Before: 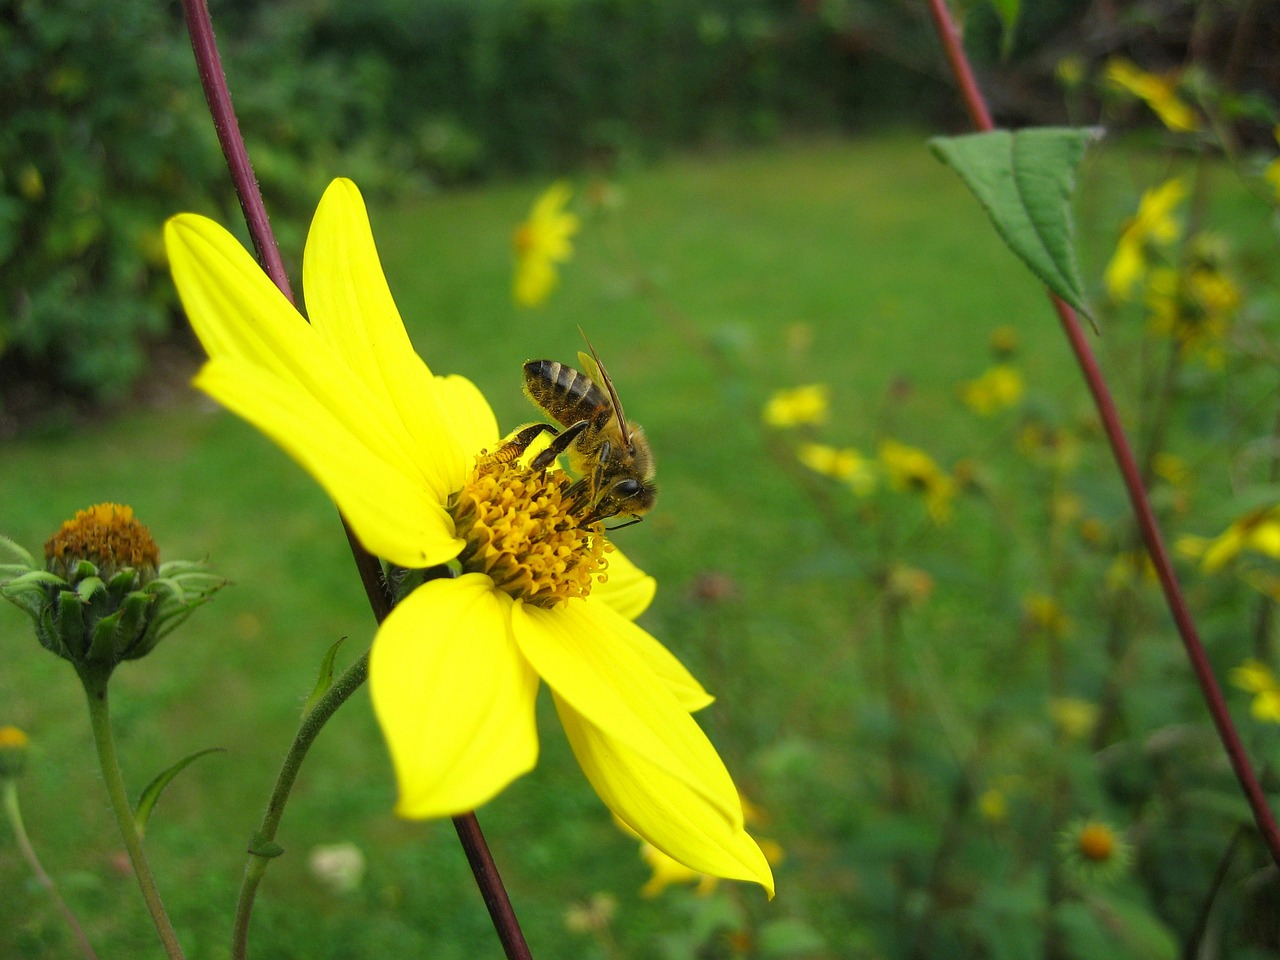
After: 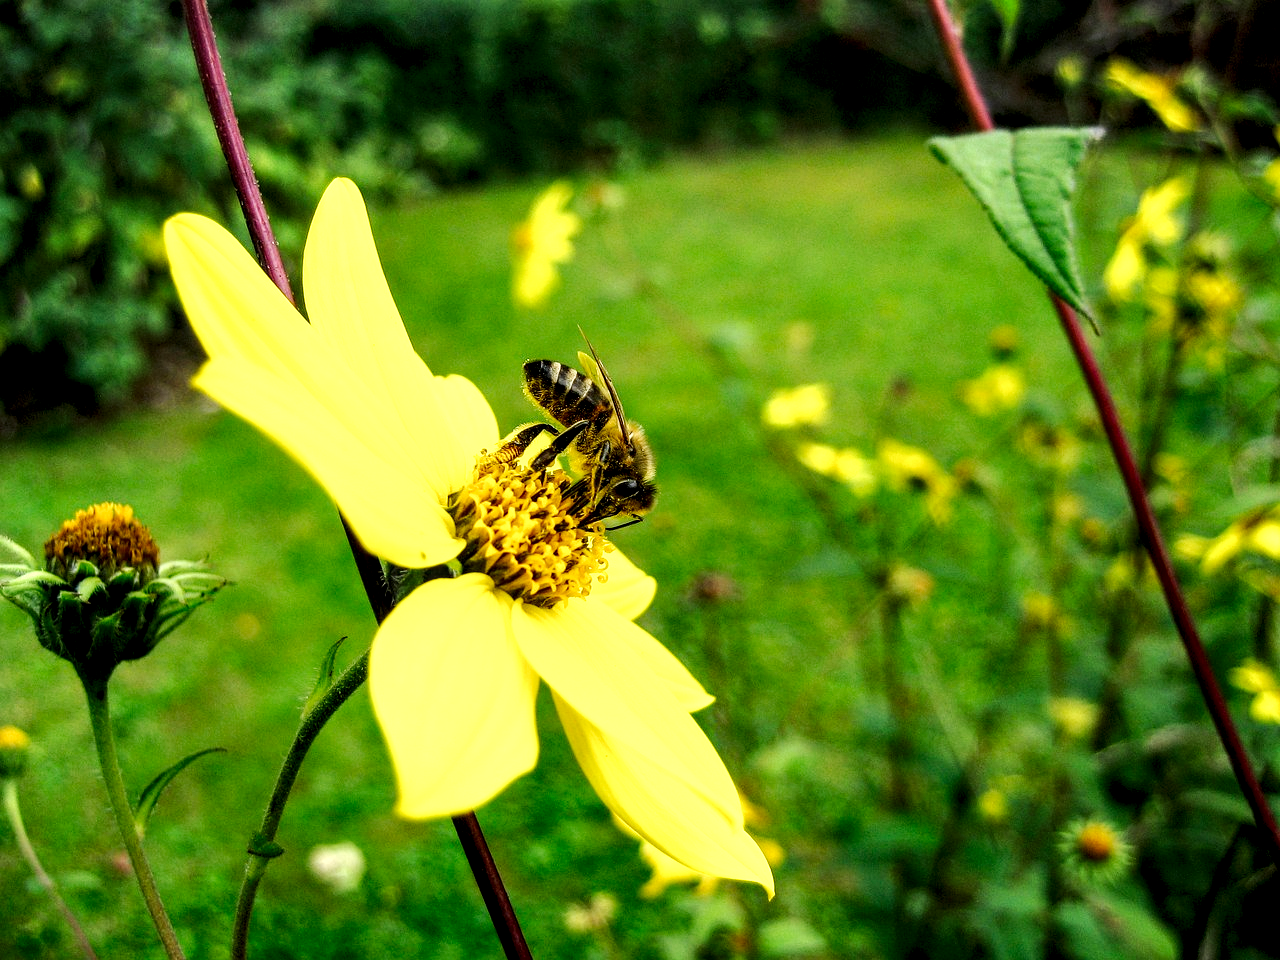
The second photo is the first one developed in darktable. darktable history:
local contrast: highlights 80%, shadows 57%, detail 175%, midtone range 0.602
tone curve: curves: ch0 [(0, 0) (0.003, 0.002) (0.011, 0.009) (0.025, 0.019) (0.044, 0.031) (0.069, 0.04) (0.1, 0.059) (0.136, 0.092) (0.177, 0.134) (0.224, 0.192) (0.277, 0.262) (0.335, 0.348) (0.399, 0.446) (0.468, 0.554) (0.543, 0.646) (0.623, 0.731) (0.709, 0.807) (0.801, 0.867) (0.898, 0.931) (1, 1)], preserve colors none
